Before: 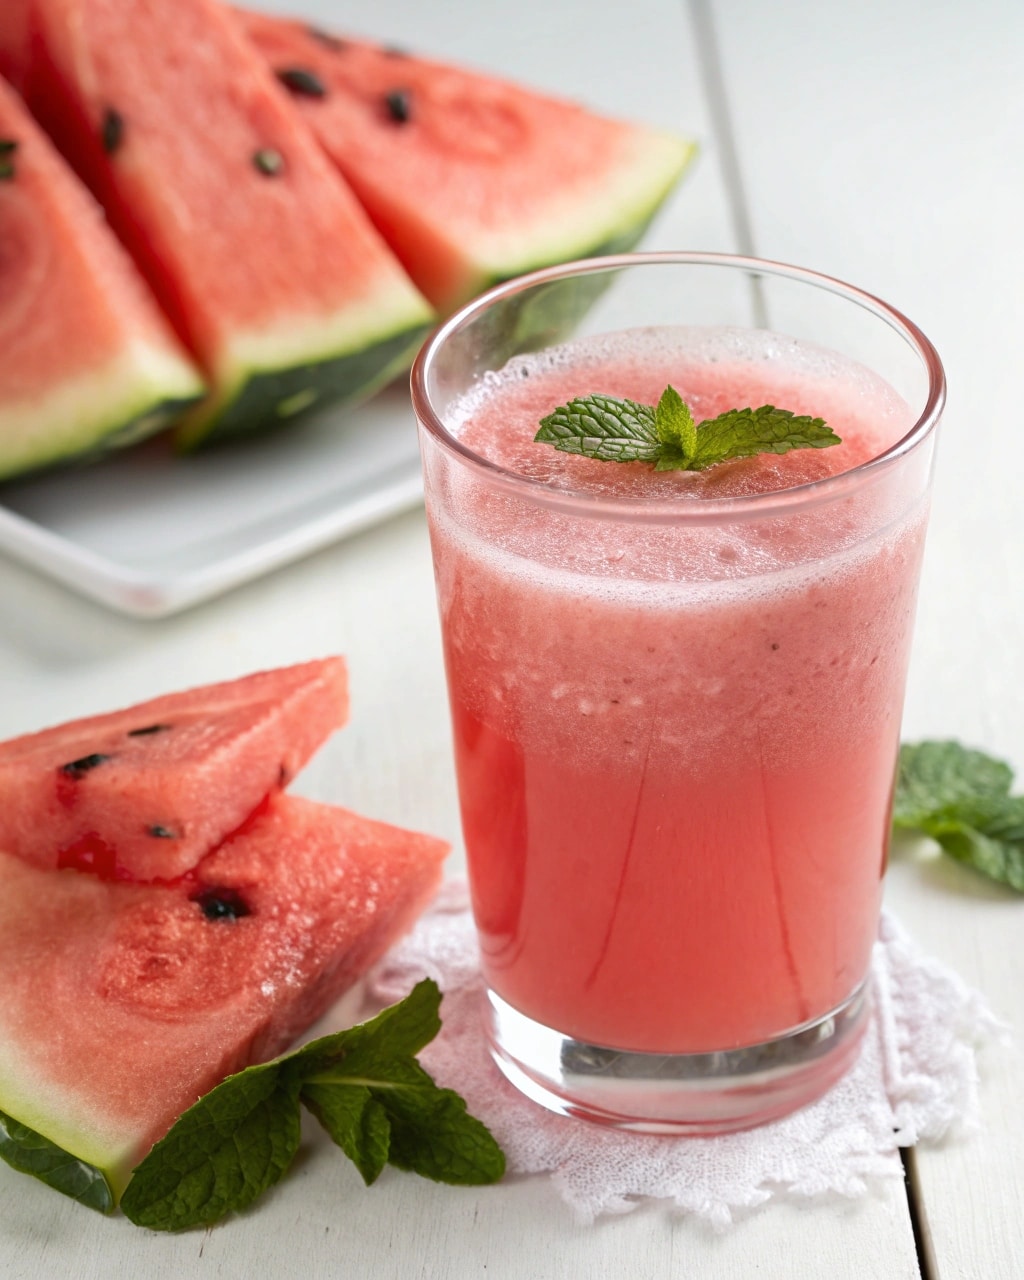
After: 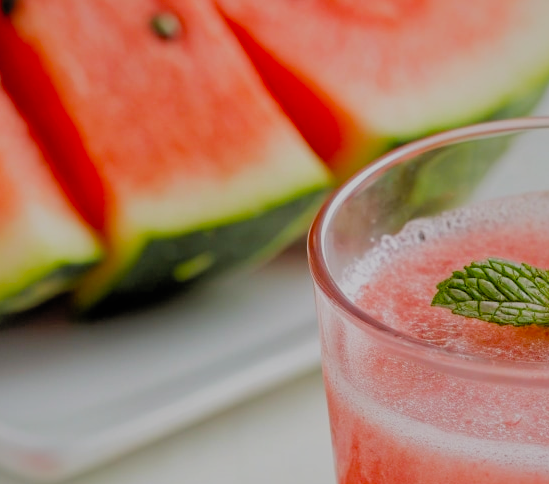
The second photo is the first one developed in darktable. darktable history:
crop: left 10.121%, top 10.631%, right 36.218%, bottom 51.526%
shadows and highlights: on, module defaults
filmic rgb: black relative exposure -4.4 EV, white relative exposure 5 EV, threshold 3 EV, hardness 2.23, latitude 40.06%, contrast 1.15, highlights saturation mix 10%, shadows ↔ highlights balance 1.04%, preserve chrominance RGB euclidean norm (legacy), color science v4 (2020), enable highlight reconstruction true
